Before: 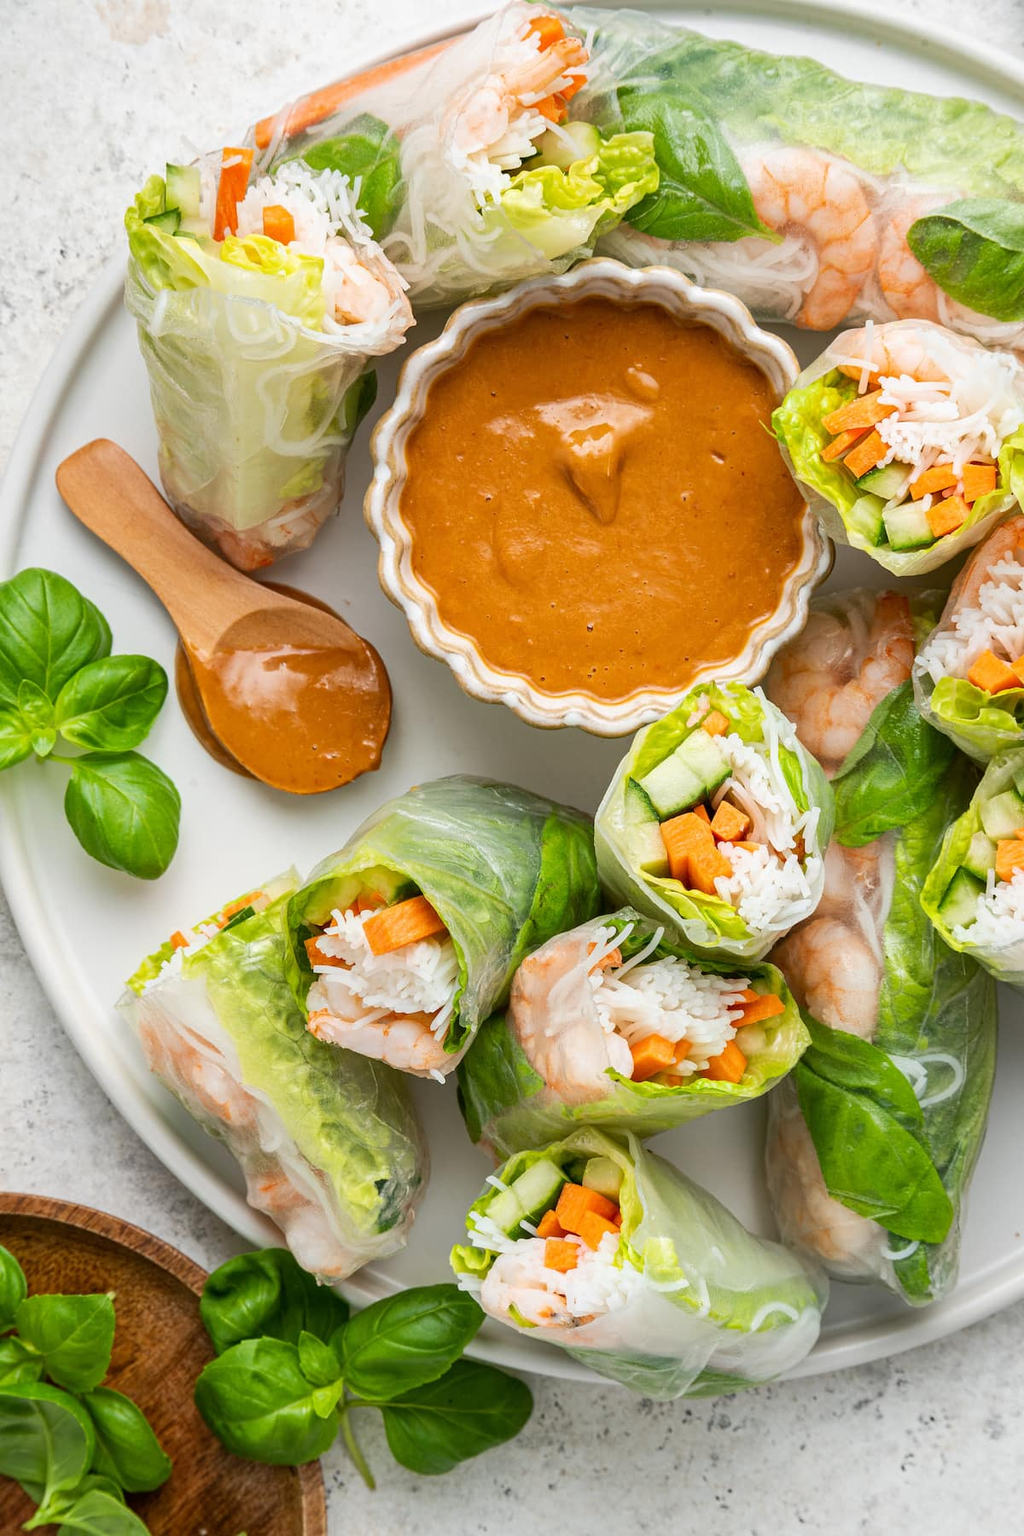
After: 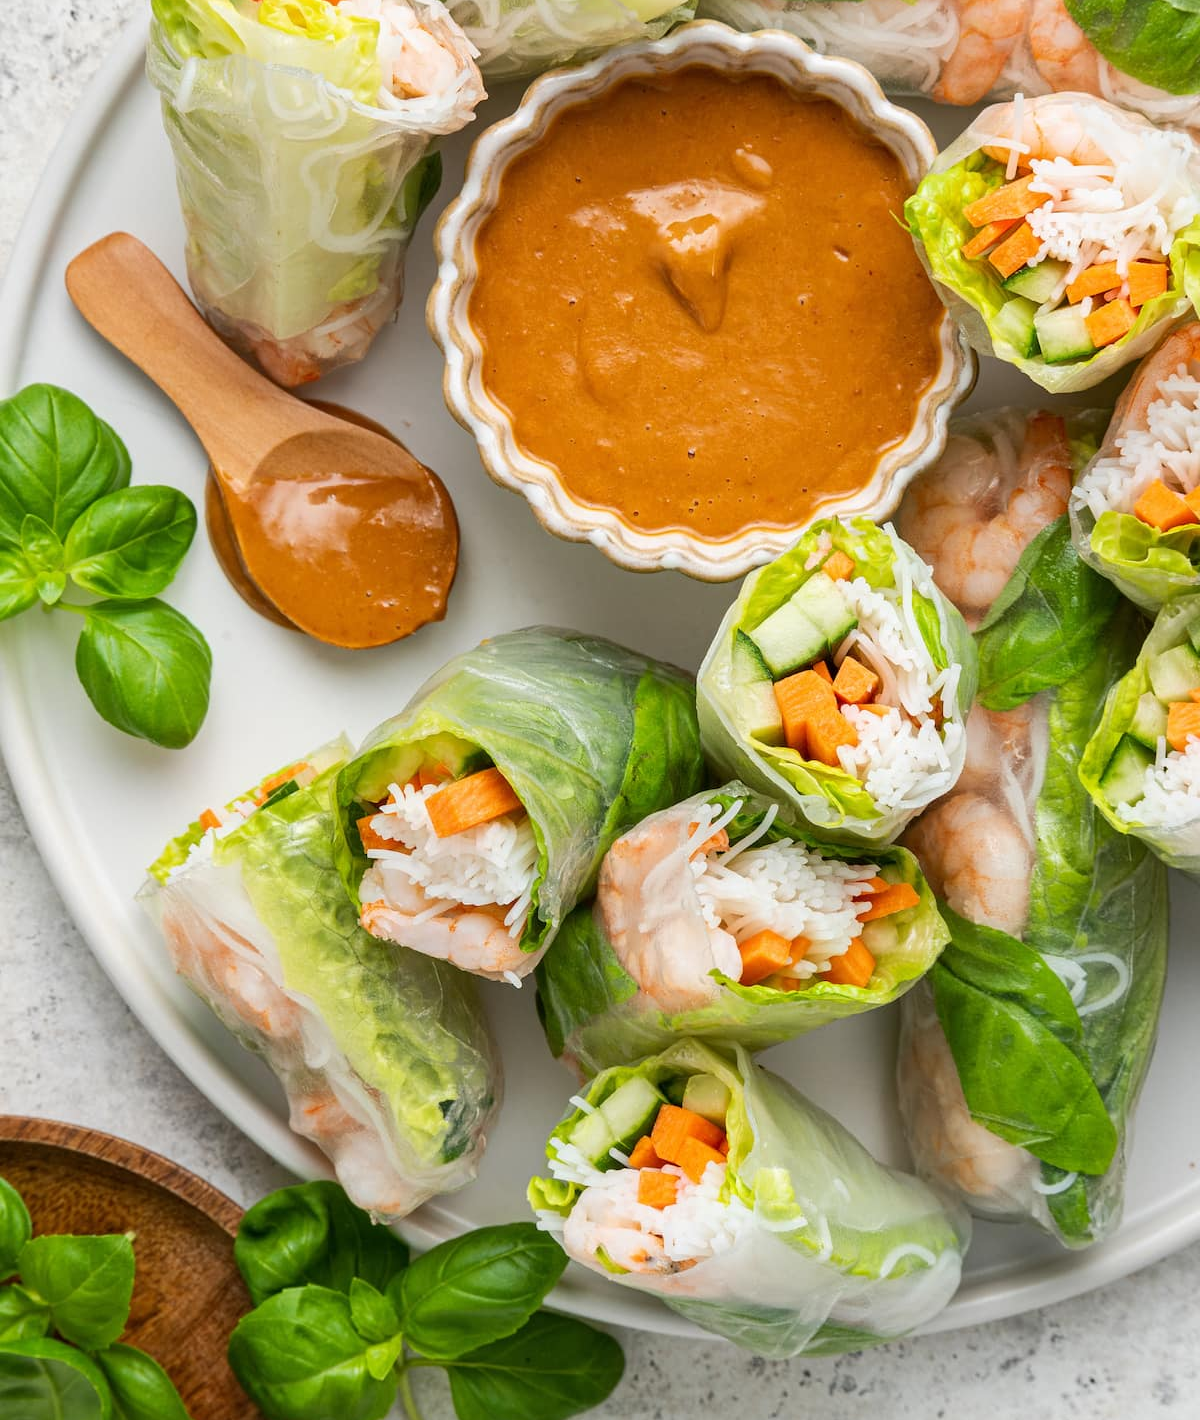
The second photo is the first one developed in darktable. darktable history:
crop and rotate: top 15.706%, bottom 5.369%
